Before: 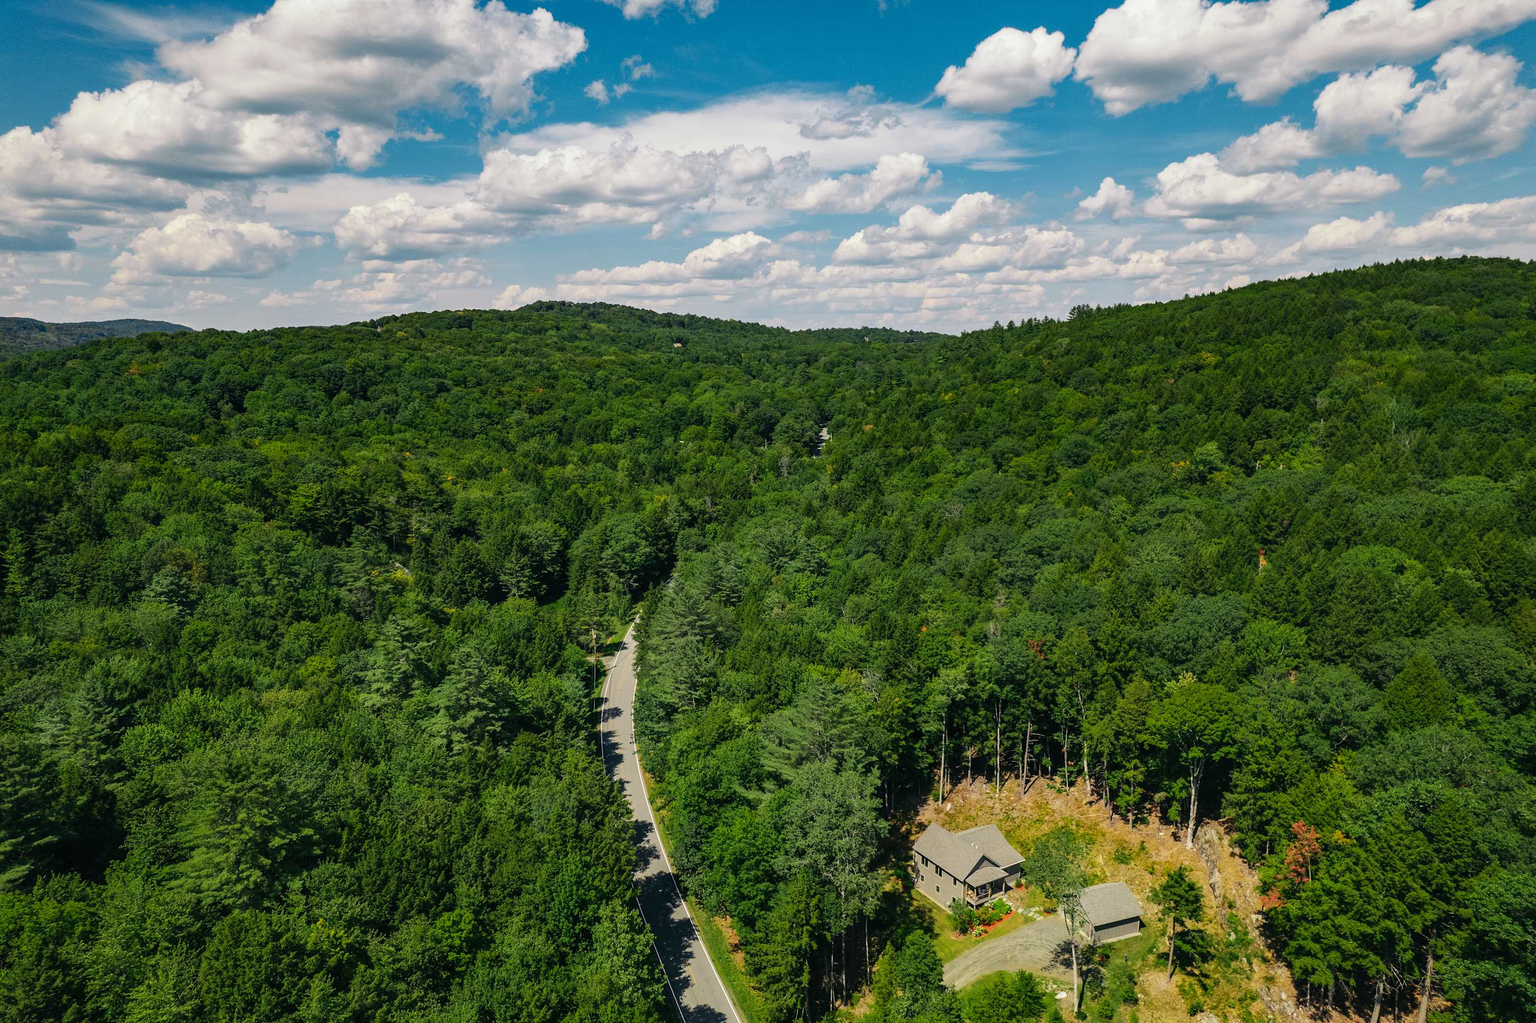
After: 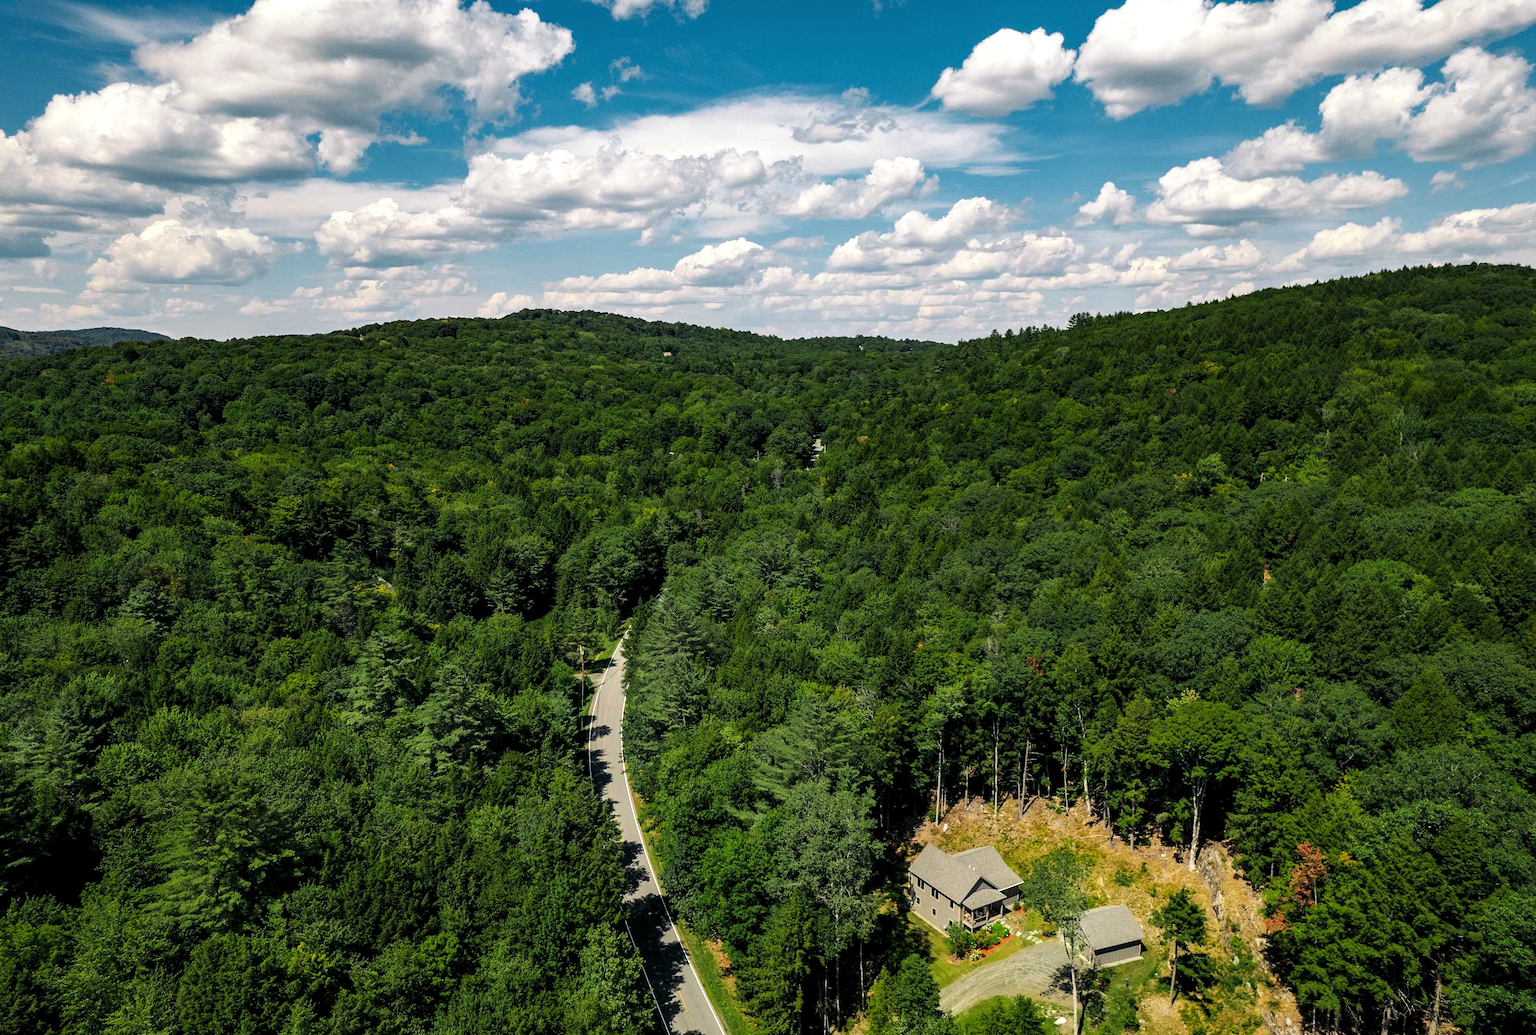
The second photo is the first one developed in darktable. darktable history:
levels: levels [0.052, 0.496, 0.908]
crop and rotate: left 1.774%, right 0.633%, bottom 1.28%
